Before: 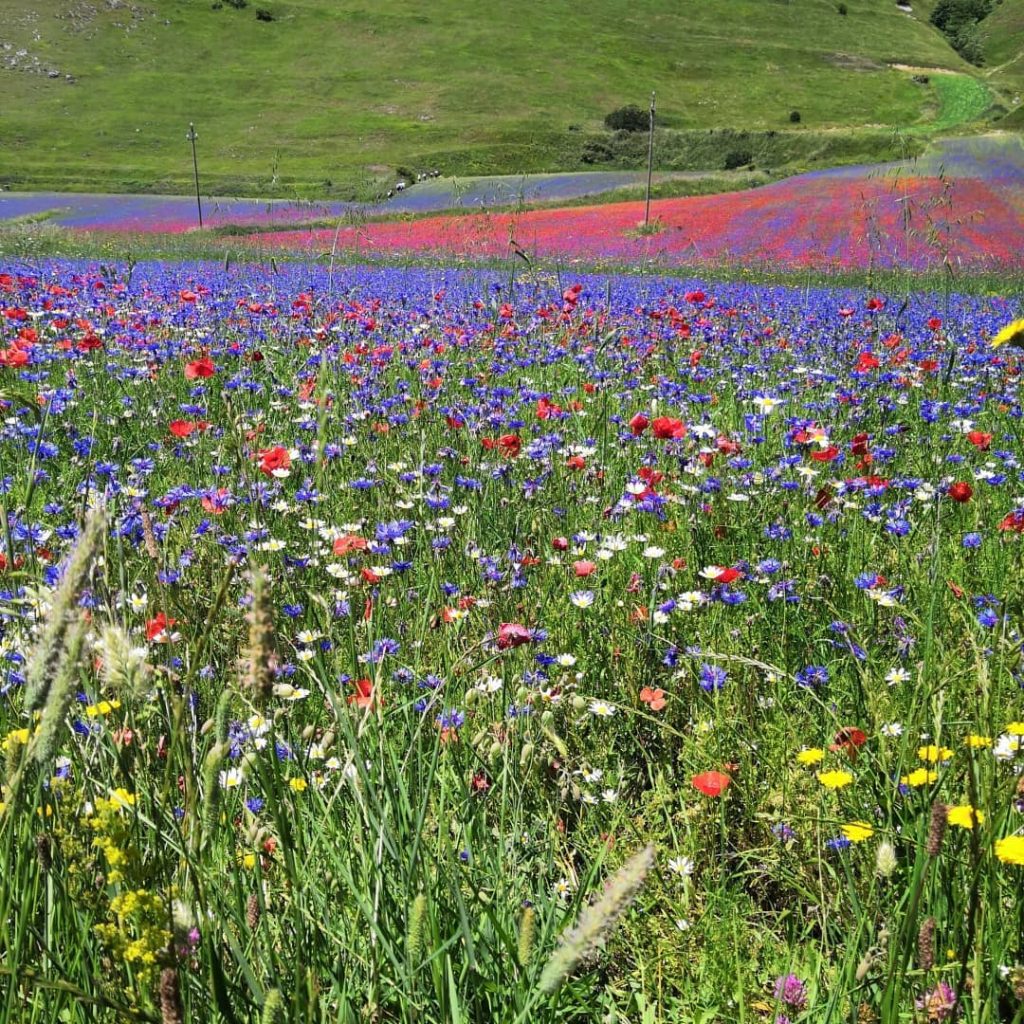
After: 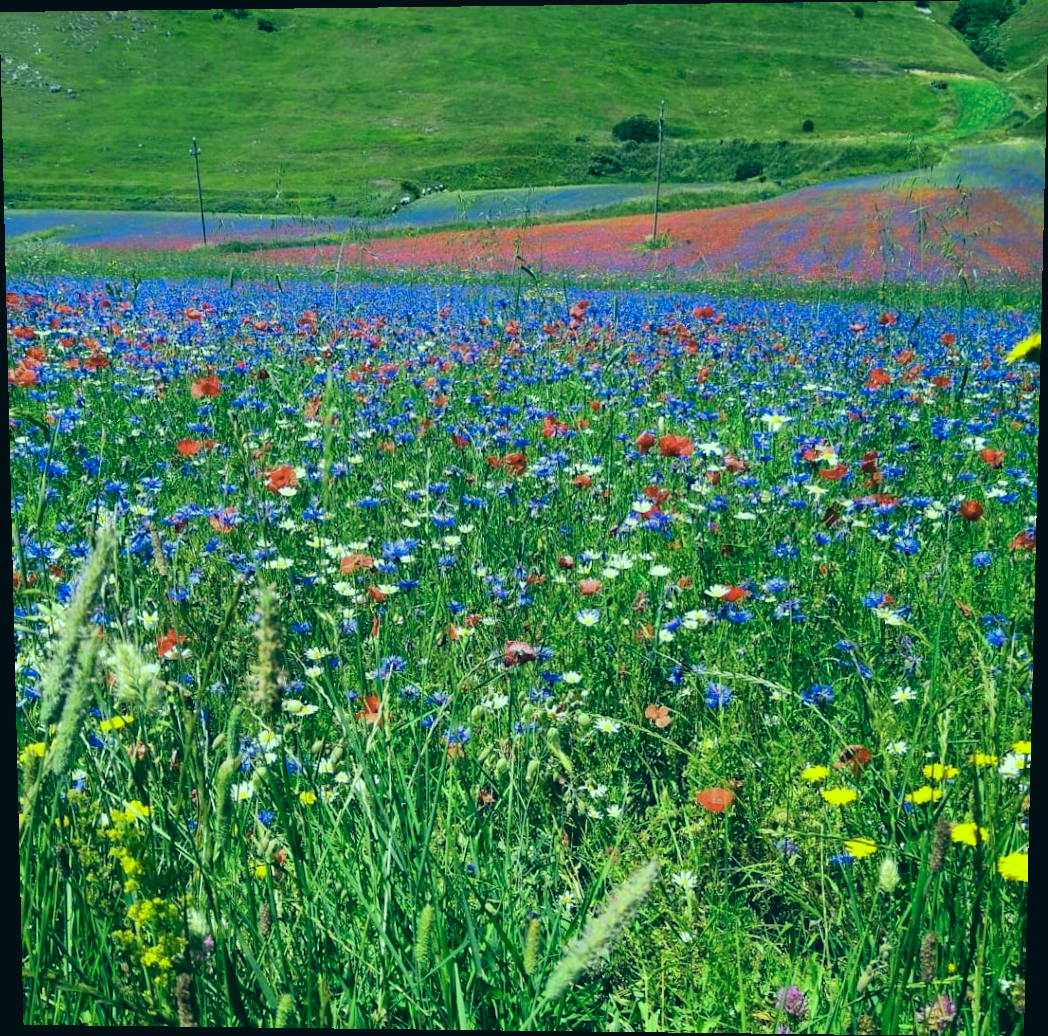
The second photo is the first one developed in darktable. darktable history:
tone equalizer: on, module defaults
rotate and perspective: lens shift (vertical) 0.048, lens shift (horizontal) -0.024, automatic cropping off
color correction: highlights a* -20.08, highlights b* 9.8, shadows a* -20.4, shadows b* -10.76
